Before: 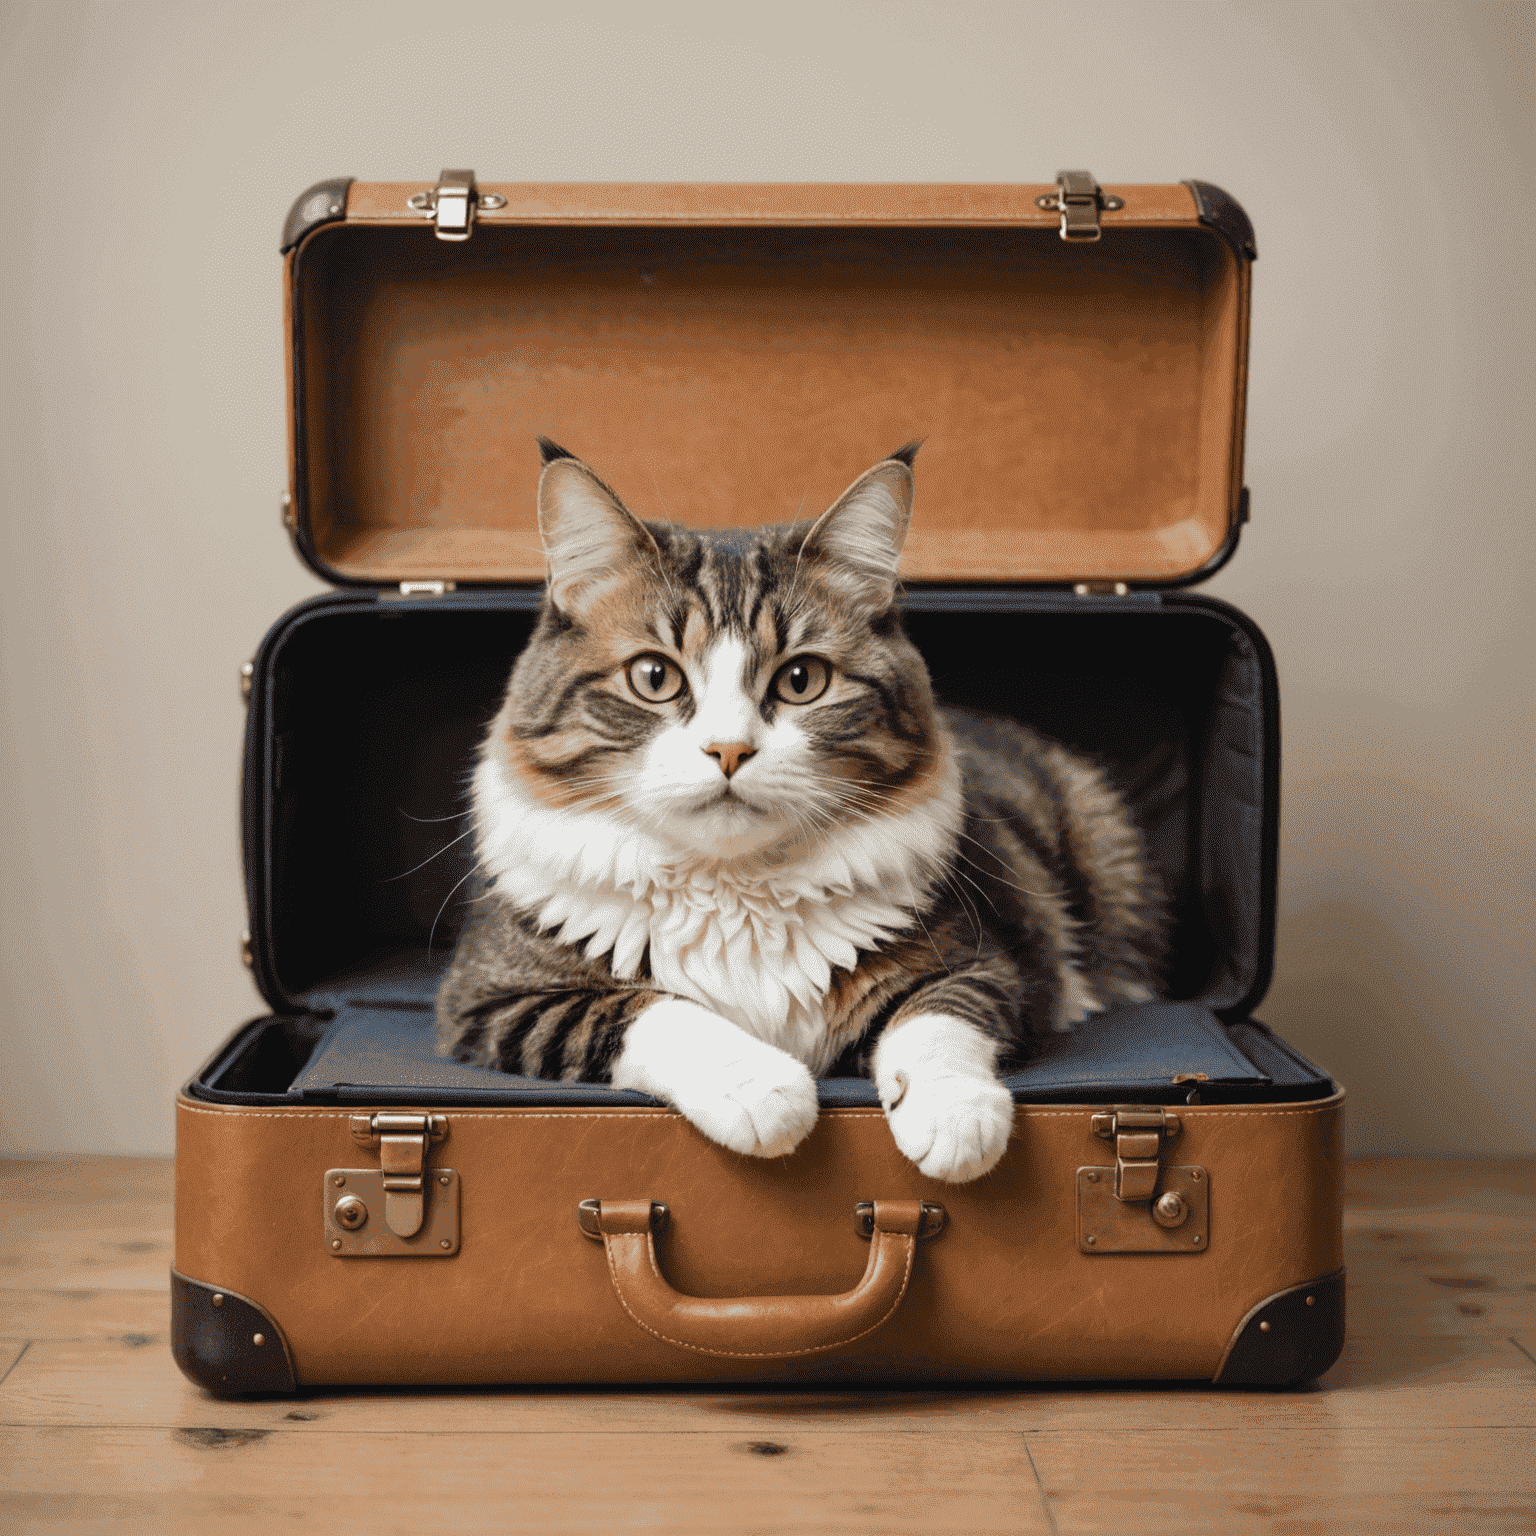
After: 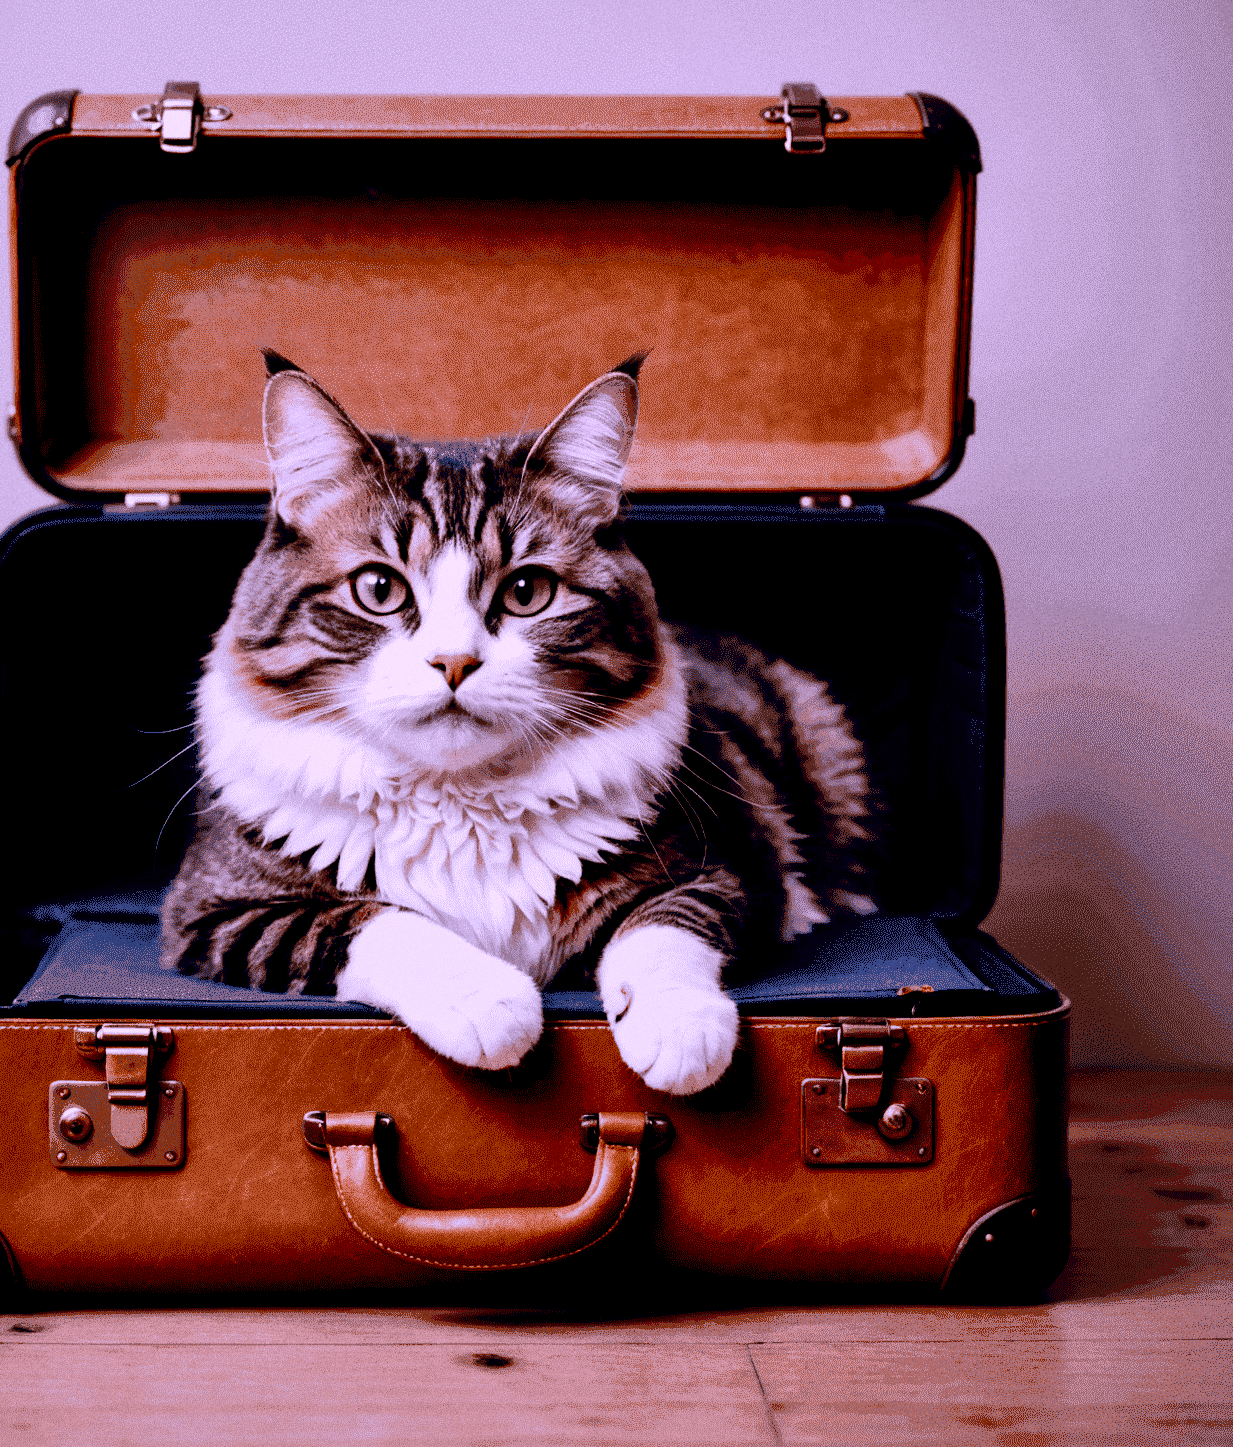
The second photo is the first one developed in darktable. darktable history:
crop and rotate: left 17.959%, top 5.771%, right 1.742%
color correction: highlights a* 15.03, highlights b* -25.07
exposure: black level correction 0.035, exposure 0.9 EV, compensate highlight preservation false
contrast brightness saturation: contrast 0.07, brightness -0.13, saturation 0.06
filmic rgb: middle gray luminance 29%, black relative exposure -10.3 EV, white relative exposure 5.5 EV, threshold 6 EV, target black luminance 0%, hardness 3.95, latitude 2.04%, contrast 1.132, highlights saturation mix 5%, shadows ↔ highlights balance 15.11%, add noise in highlights 0, preserve chrominance no, color science v3 (2019), use custom middle-gray values true, iterations of high-quality reconstruction 0, contrast in highlights soft, enable highlight reconstruction true
local contrast: mode bilateral grid, contrast 25, coarseness 60, detail 151%, midtone range 0.2
white balance: red 1.042, blue 1.17
grain: on, module defaults
